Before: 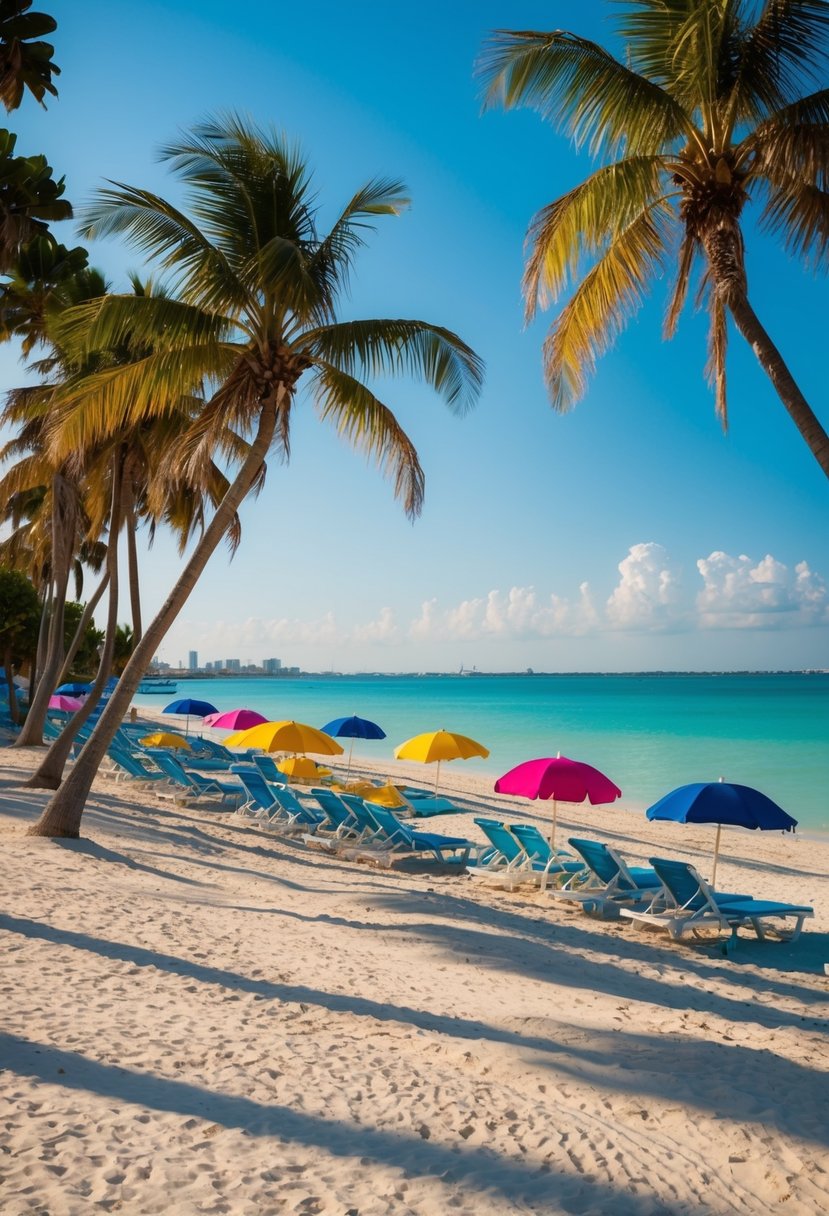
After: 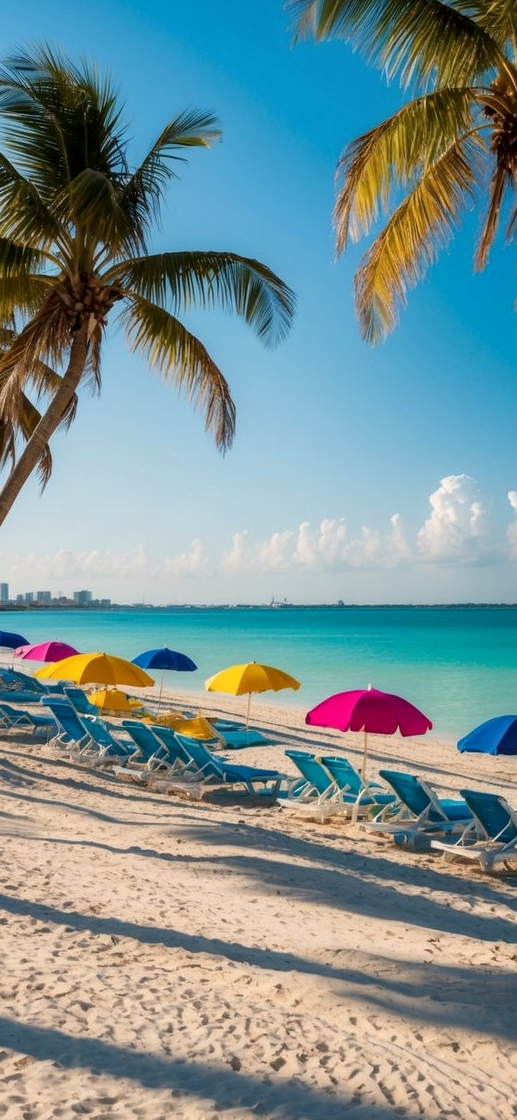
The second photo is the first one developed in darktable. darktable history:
local contrast: on, module defaults
crop and rotate: left 22.918%, top 5.629%, right 14.711%, bottom 2.247%
